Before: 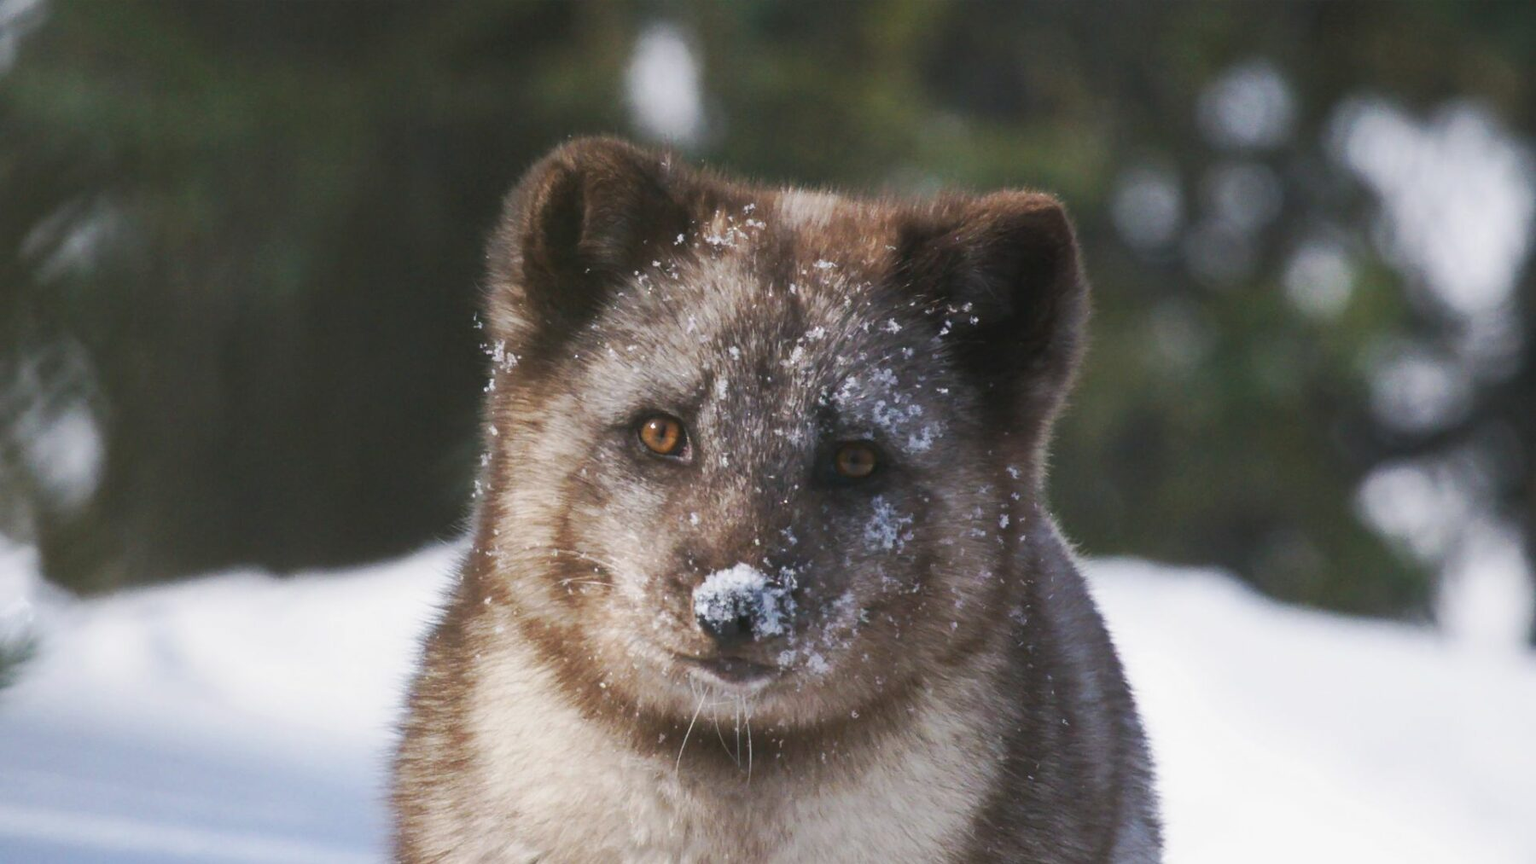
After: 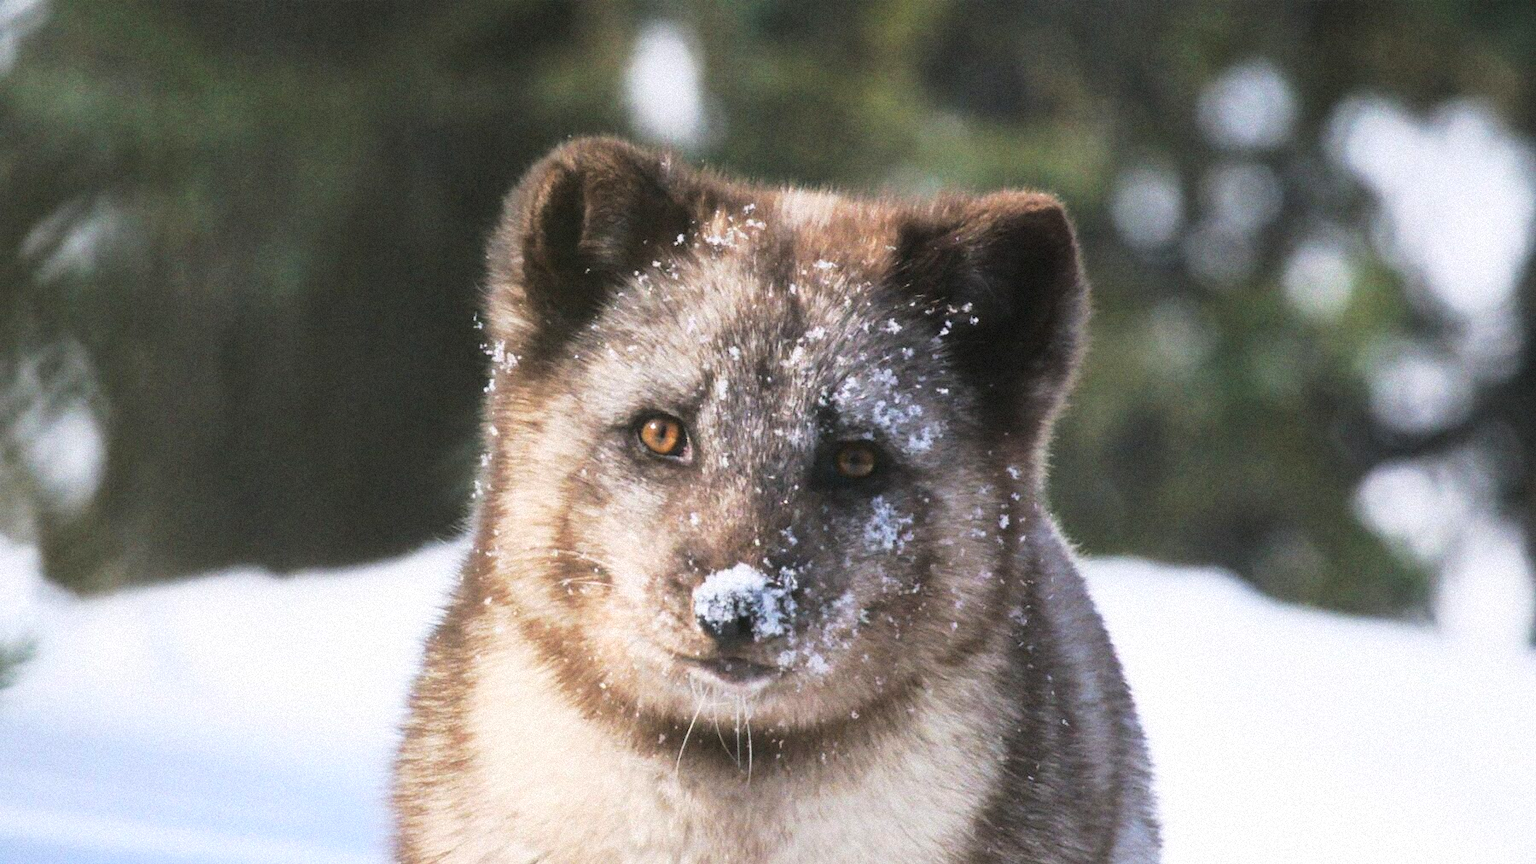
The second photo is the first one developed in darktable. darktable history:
base curve: curves: ch0 [(0, 0) (0.028, 0.03) (0.121, 0.232) (0.46, 0.748) (0.859, 0.968) (1, 1)]
grain: mid-tones bias 0%
